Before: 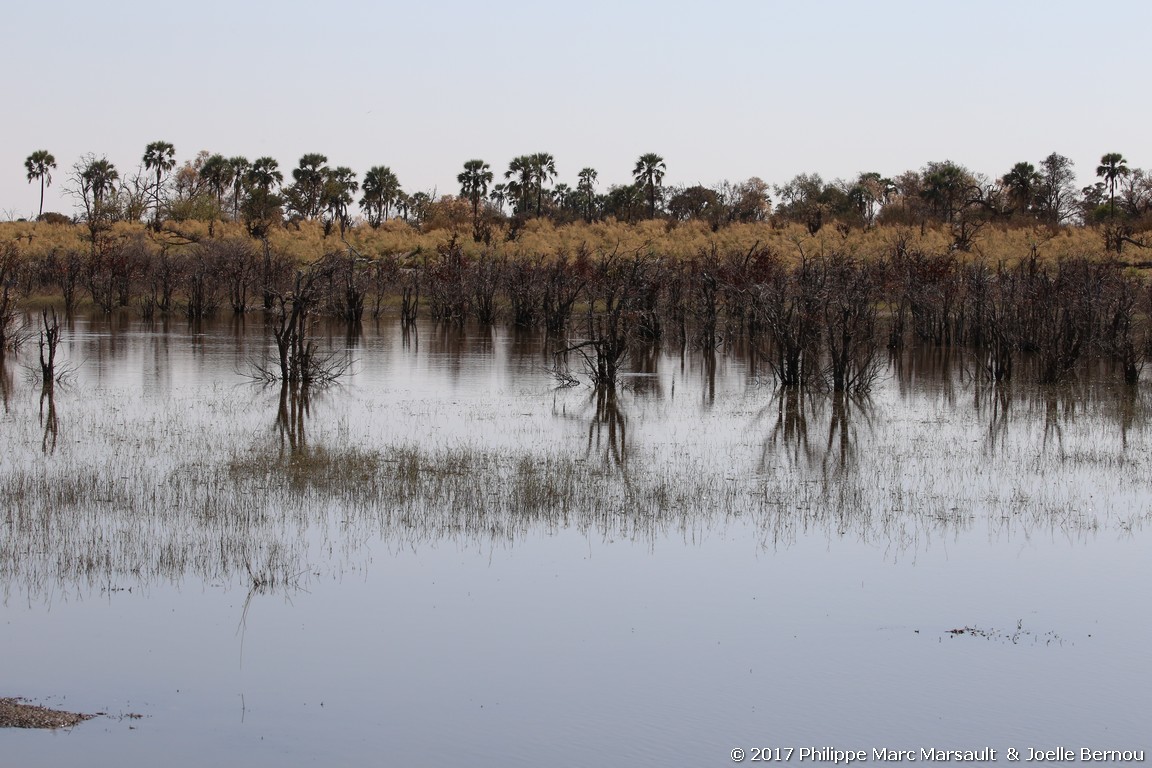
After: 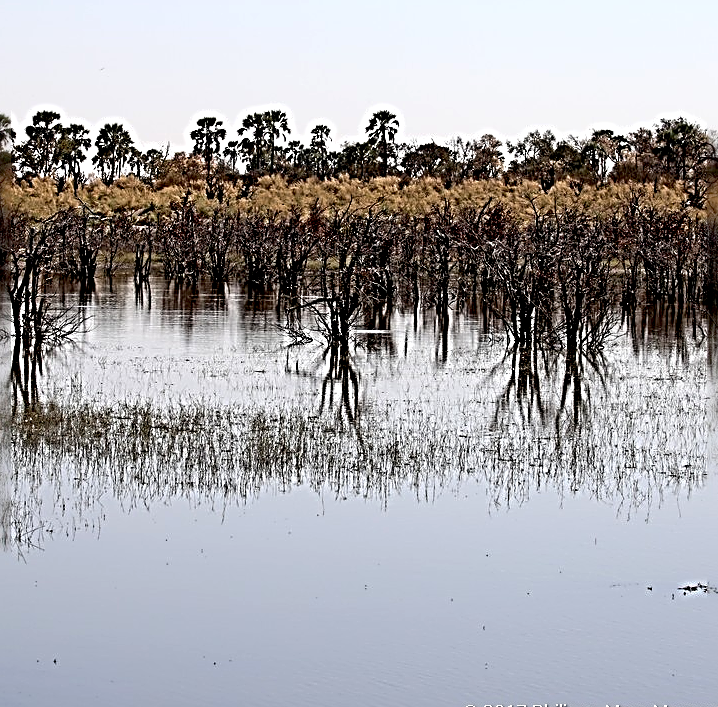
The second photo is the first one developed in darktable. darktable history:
exposure: black level correction 0.012, compensate exposure bias true, compensate highlight preservation false
crop and rotate: left 23.248%, top 5.646%, right 14.364%, bottom 2.254%
sharpen: radius 4.013, amount 1.998
